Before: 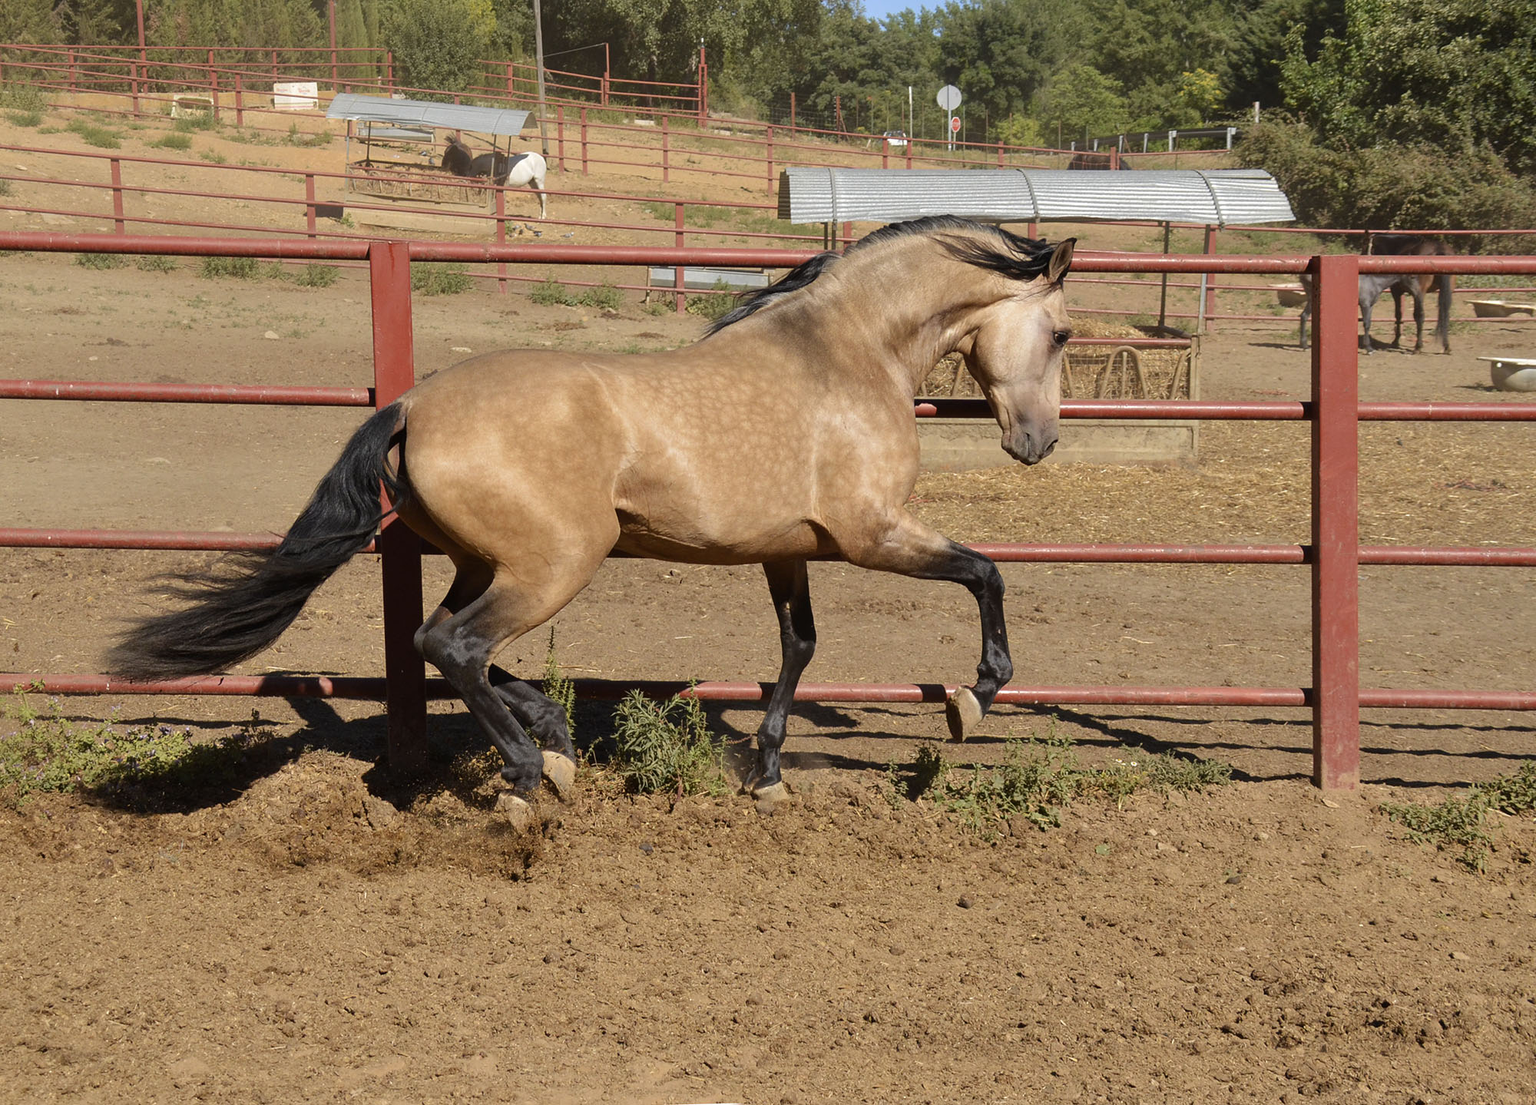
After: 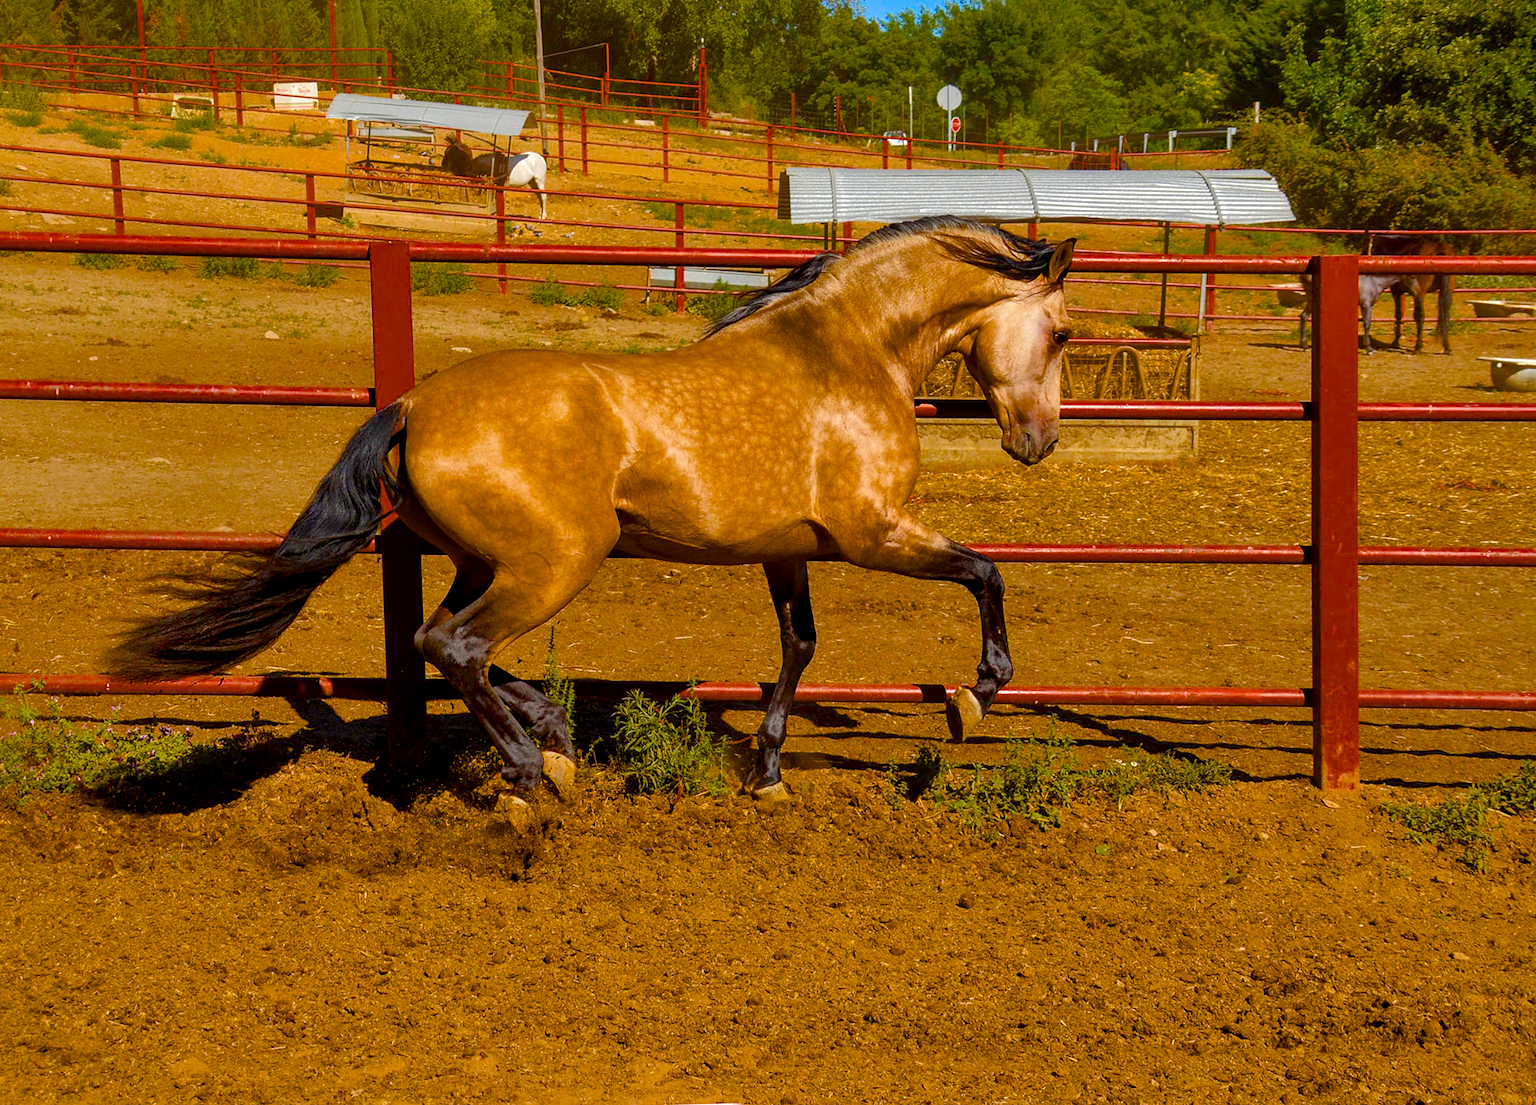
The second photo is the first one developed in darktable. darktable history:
shadows and highlights: on, module defaults
local contrast: on, module defaults
color balance rgb: linear chroma grading › global chroma 42.57%, perceptual saturation grading › global saturation 38.764%, perceptual saturation grading › highlights -25.847%, perceptual saturation grading › mid-tones 35.084%, perceptual saturation grading › shadows 36.056%, saturation formula JzAzBz (2021)
